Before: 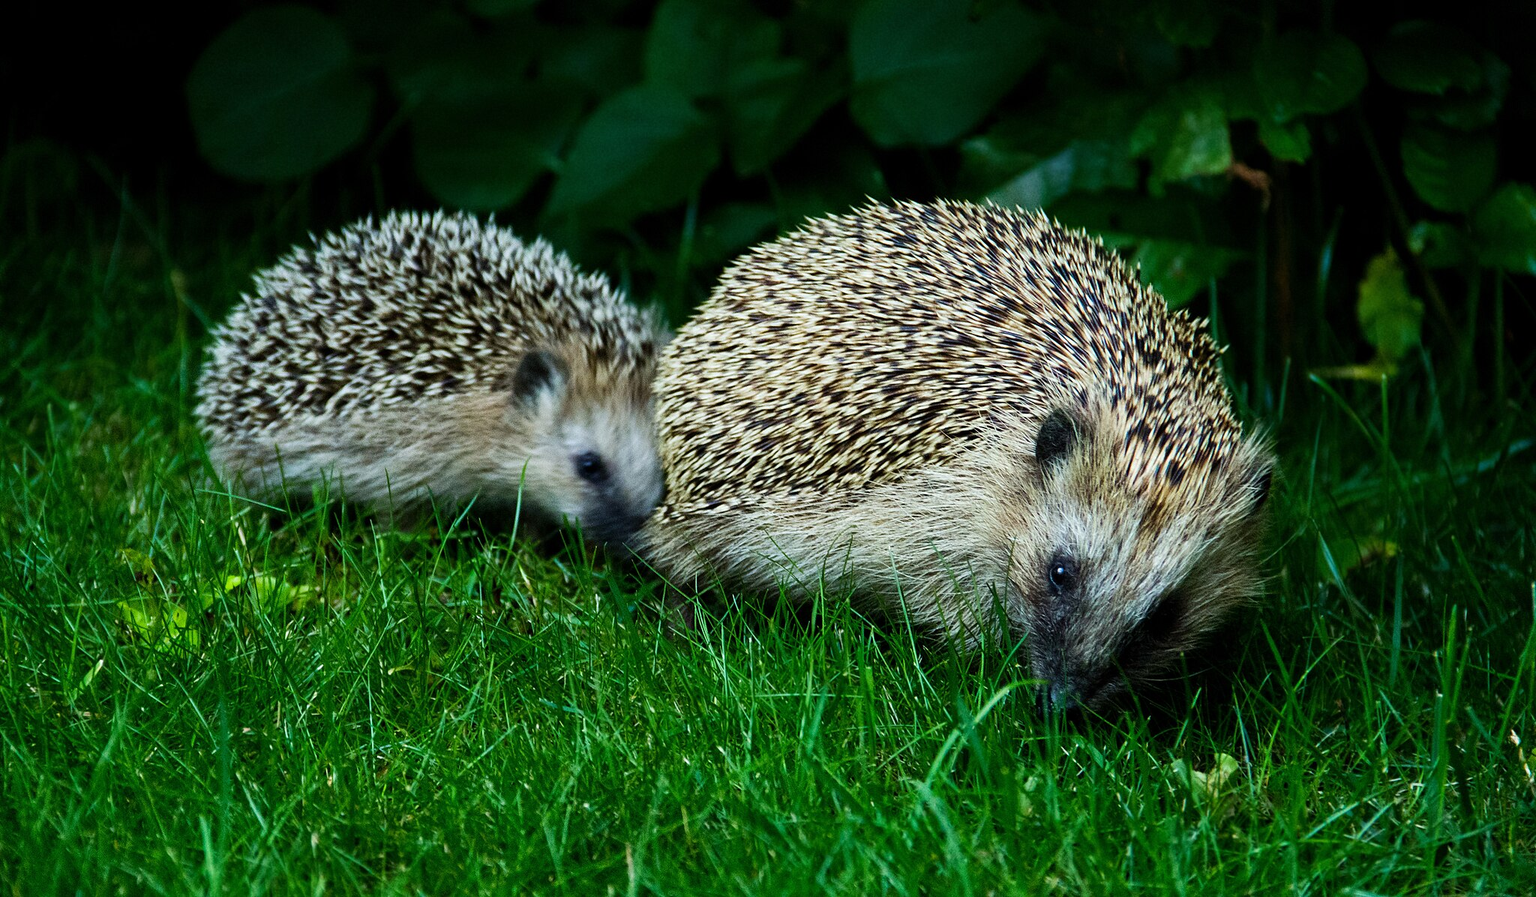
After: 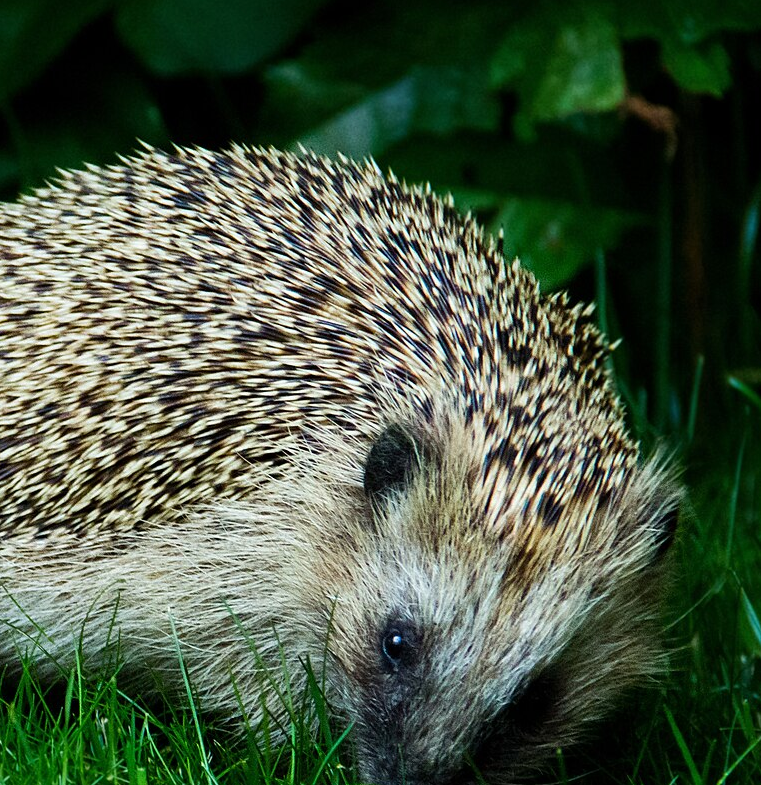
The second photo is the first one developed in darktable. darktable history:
crop and rotate: left 49.667%, top 10.128%, right 13.166%, bottom 24.158%
shadows and highlights: shadows 6.67, soften with gaussian
